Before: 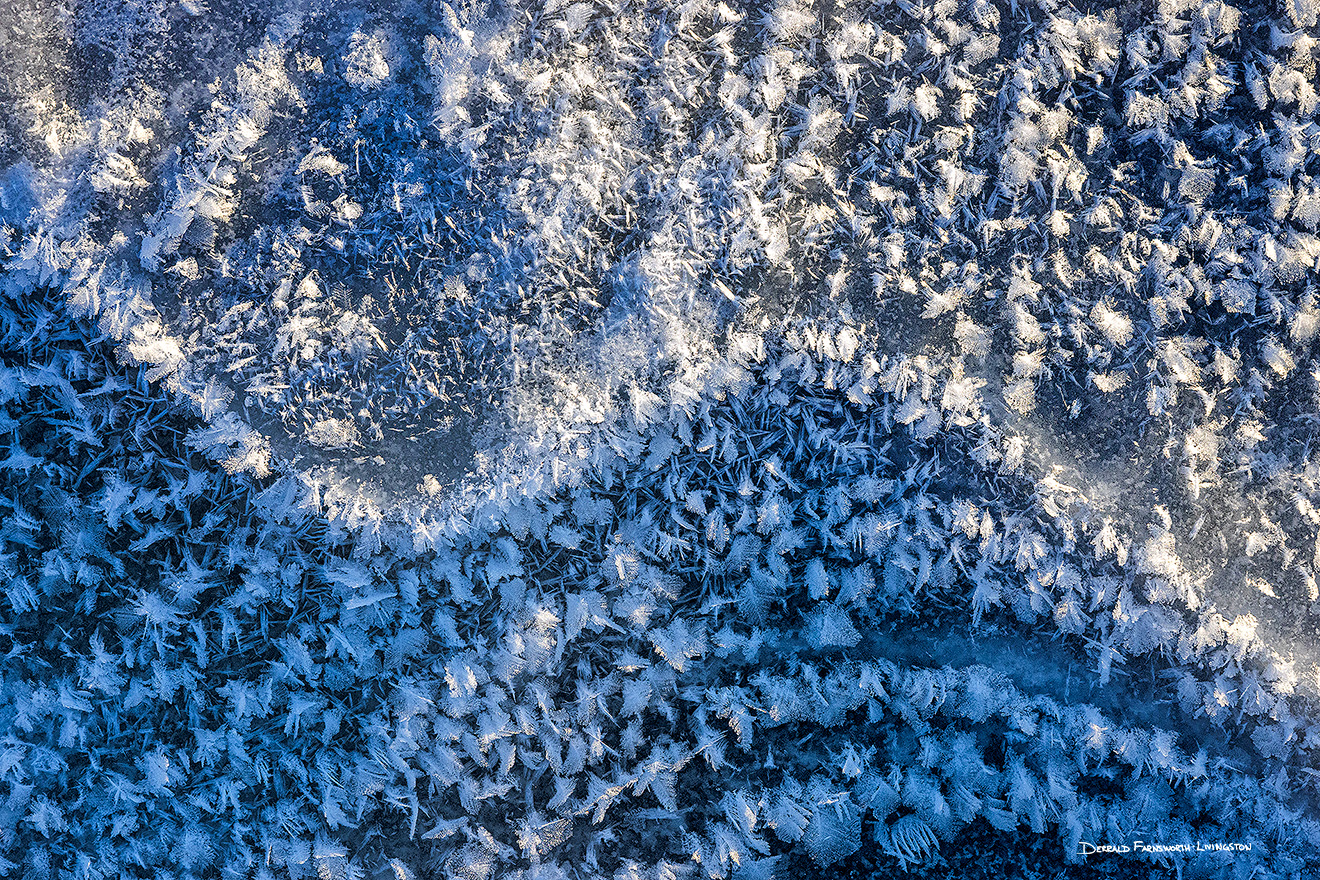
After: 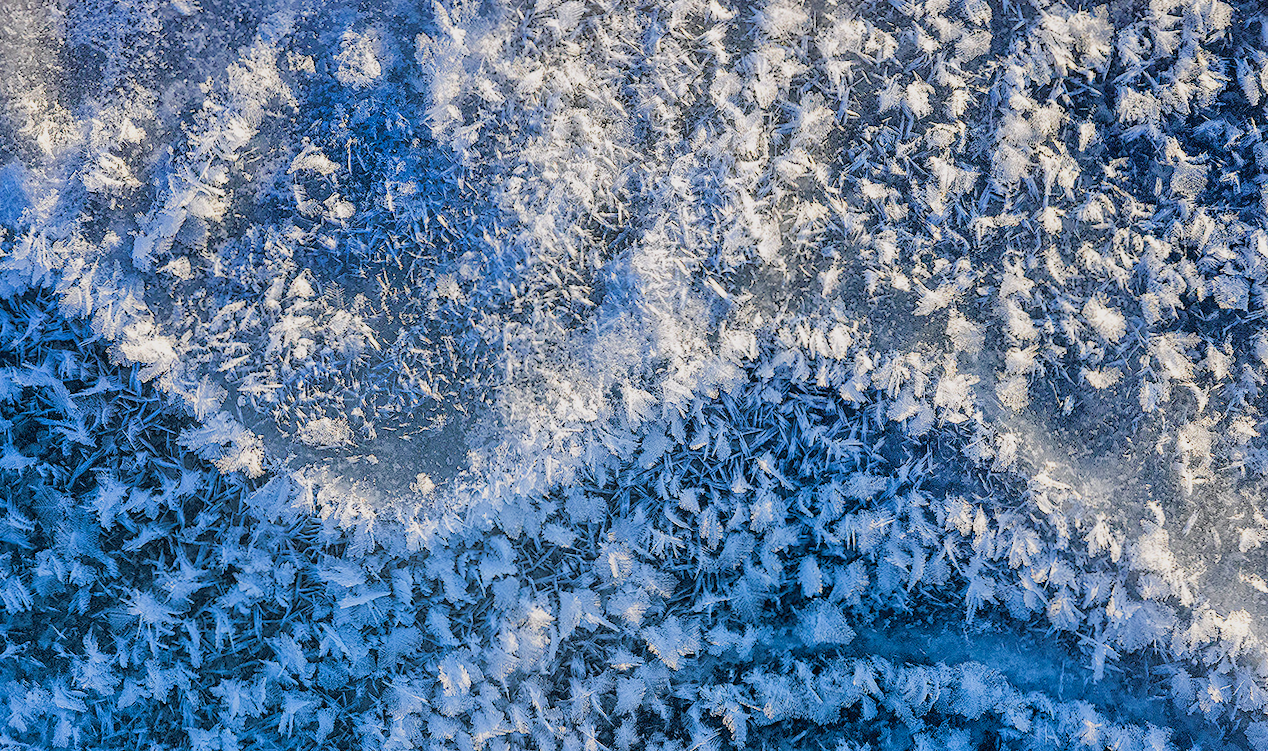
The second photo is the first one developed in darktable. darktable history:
crop and rotate: angle 0.2°, left 0.275%, right 3.127%, bottom 14.18%
color balance rgb: shadows lift › chroma 1%, shadows lift › hue 113°, highlights gain › chroma 0.2%, highlights gain › hue 333°, perceptual saturation grading › global saturation 20%, perceptual saturation grading › highlights -50%, perceptual saturation grading › shadows 25%, contrast -10%
exposure: exposure -0.177 EV, compensate highlight preservation false
tone equalizer: on, module defaults
contrast brightness saturation: brightness 0.15
